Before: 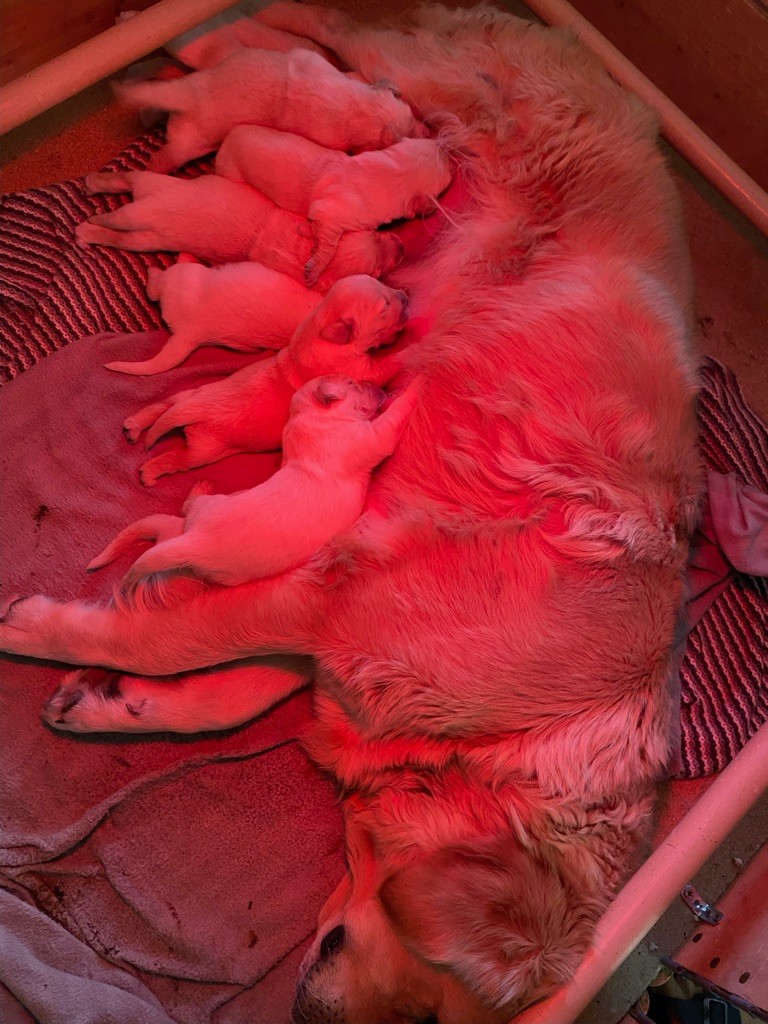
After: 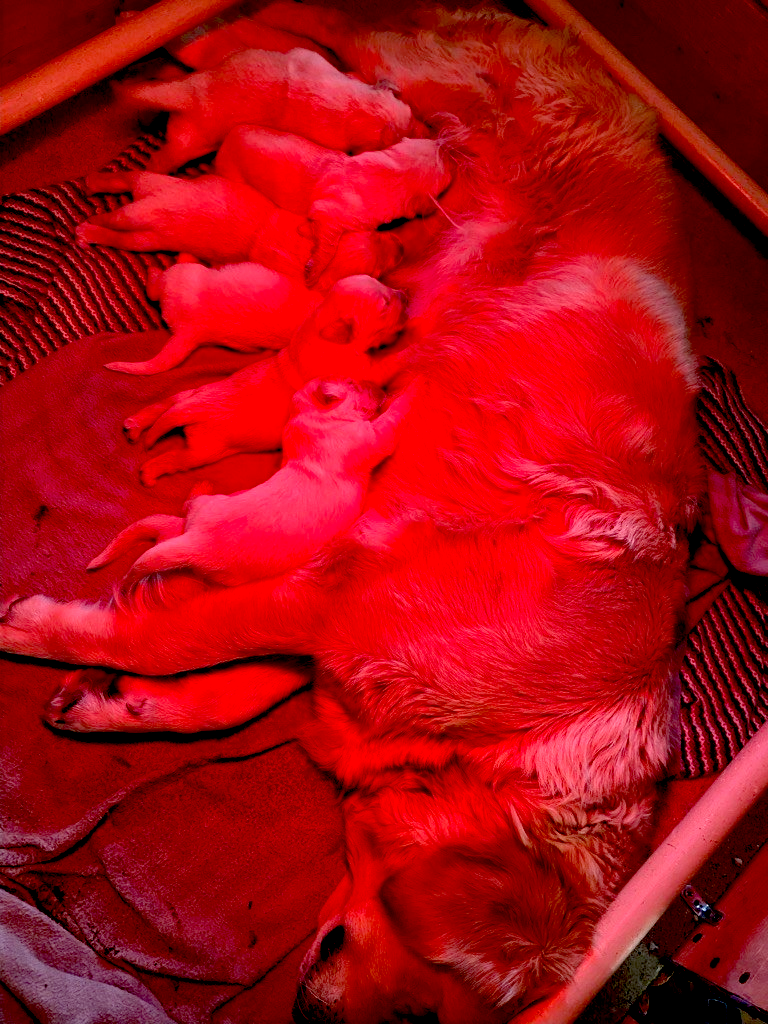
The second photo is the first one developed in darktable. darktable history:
tone equalizer: on, module defaults
exposure: black level correction 0.04, exposure 0.5 EV, compensate highlight preservation false
